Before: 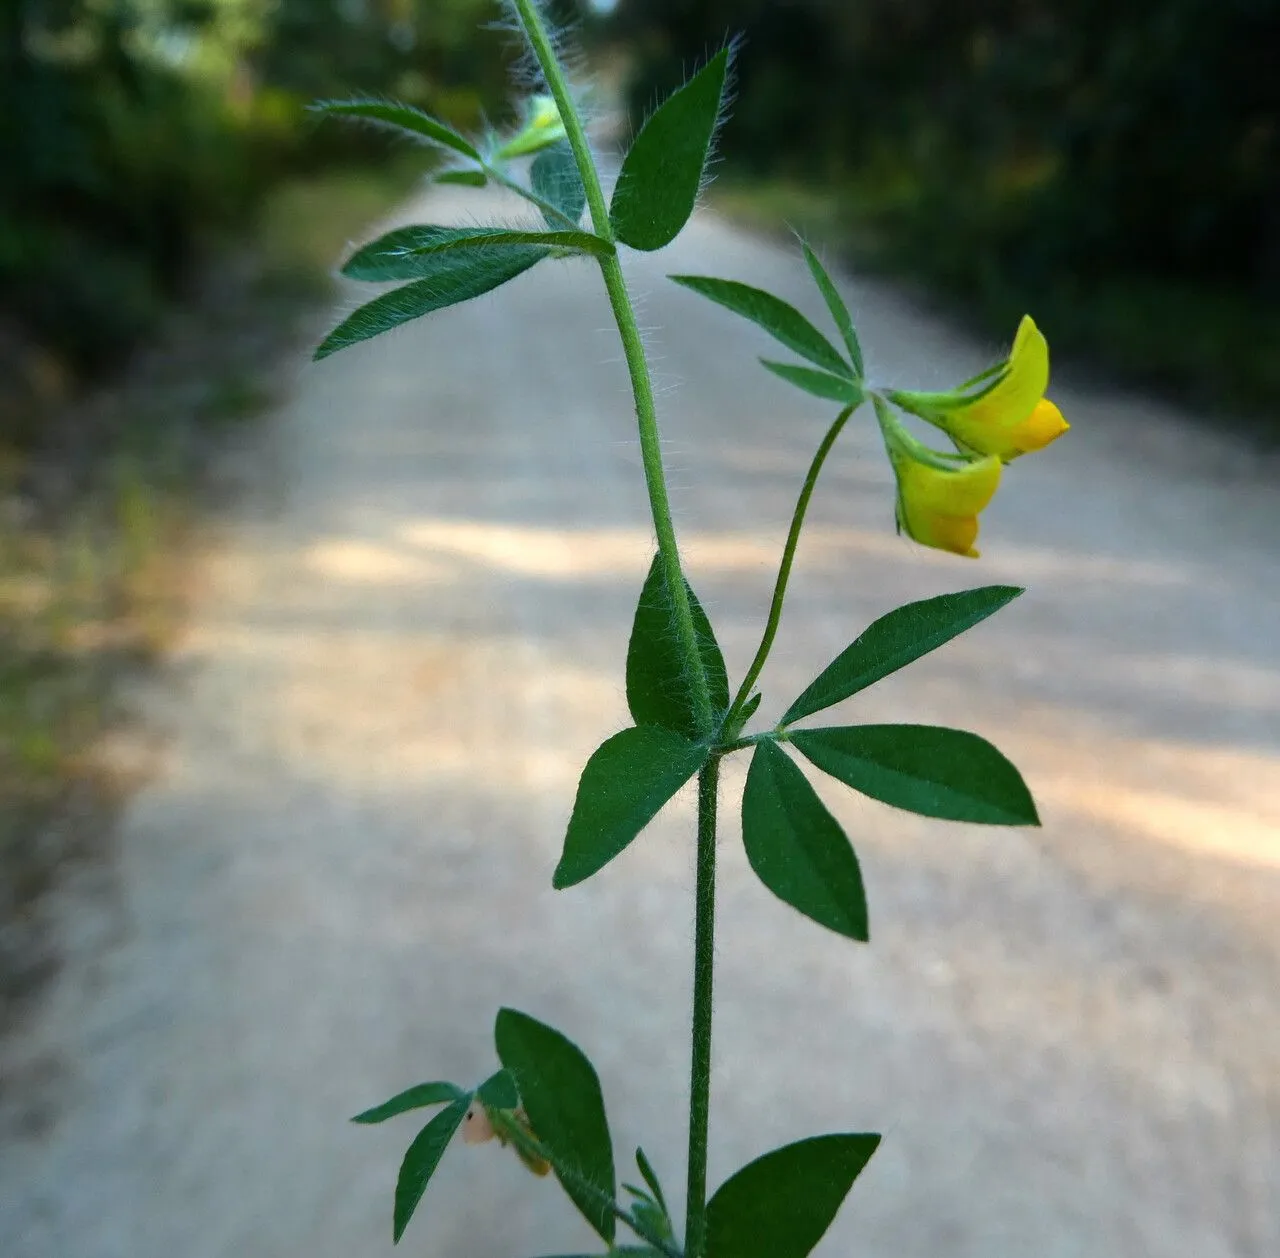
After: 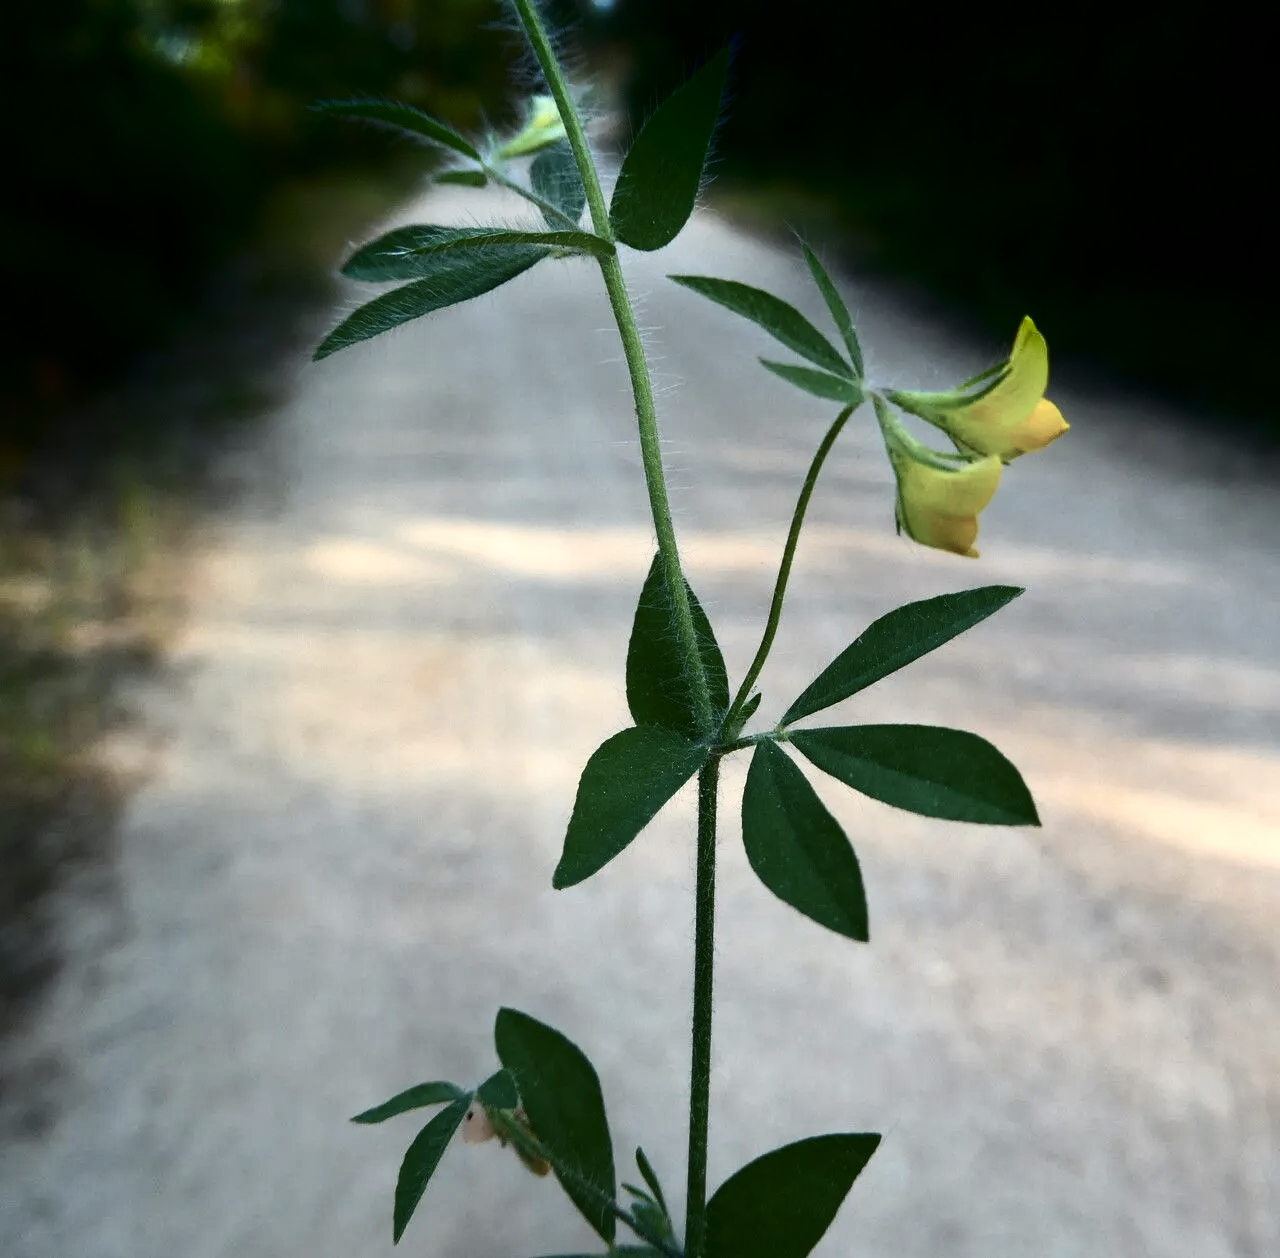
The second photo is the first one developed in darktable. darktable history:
shadows and highlights: shadows -88.03, highlights -35.45, shadows color adjustment 99.15%, highlights color adjustment 0%, soften with gaussian
contrast brightness saturation: contrast 0.25, saturation -0.31
